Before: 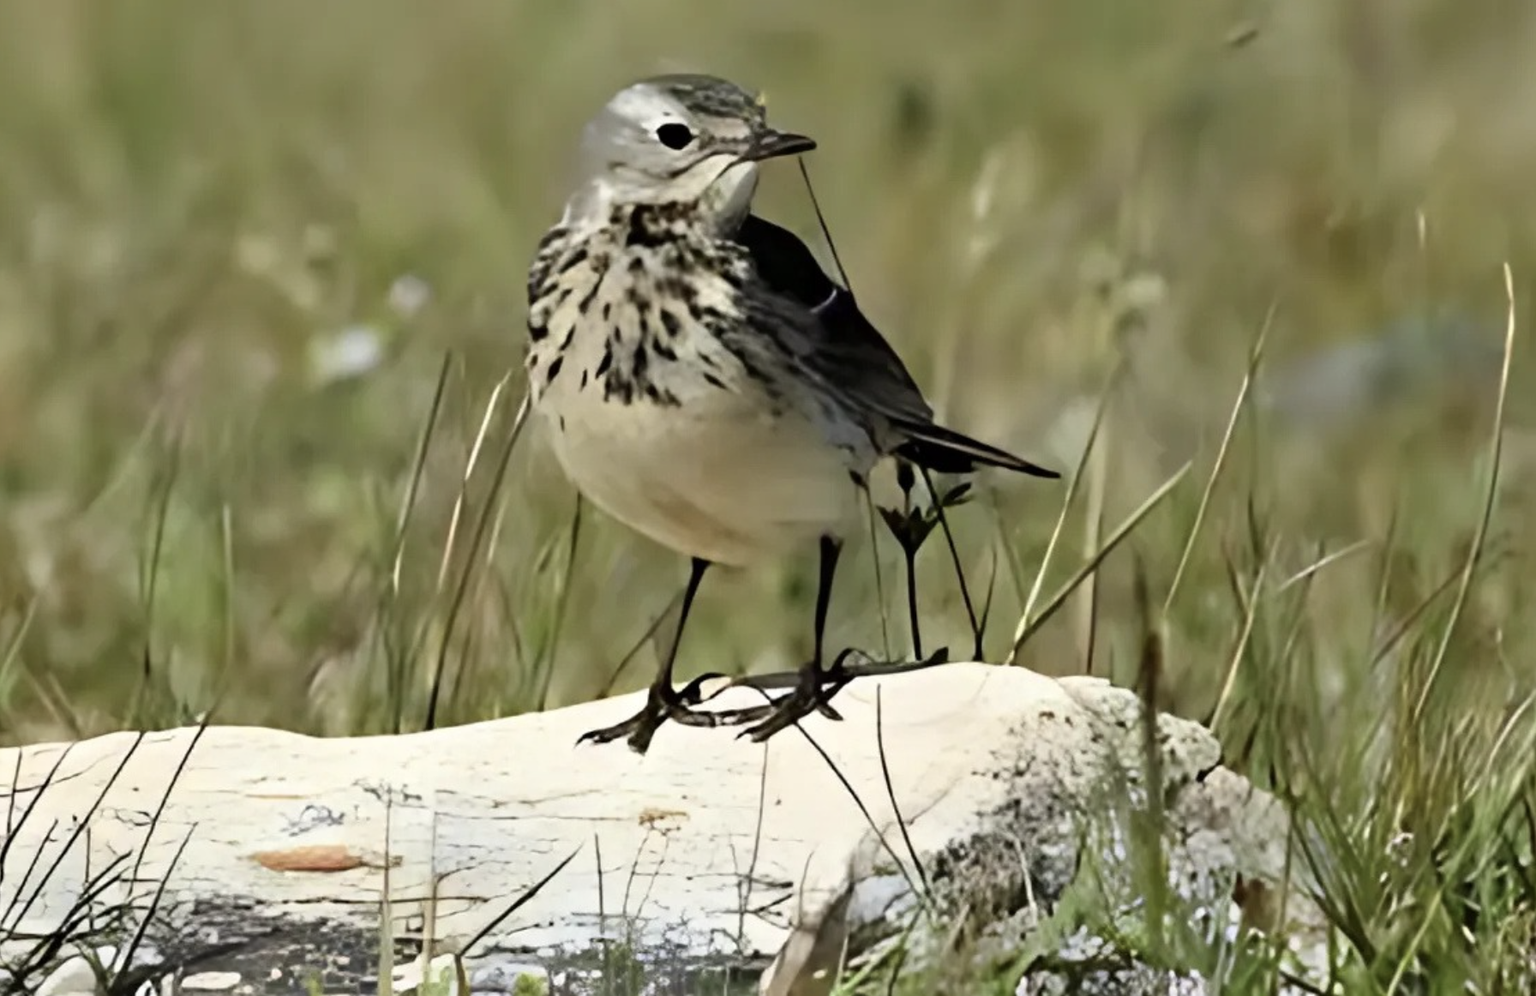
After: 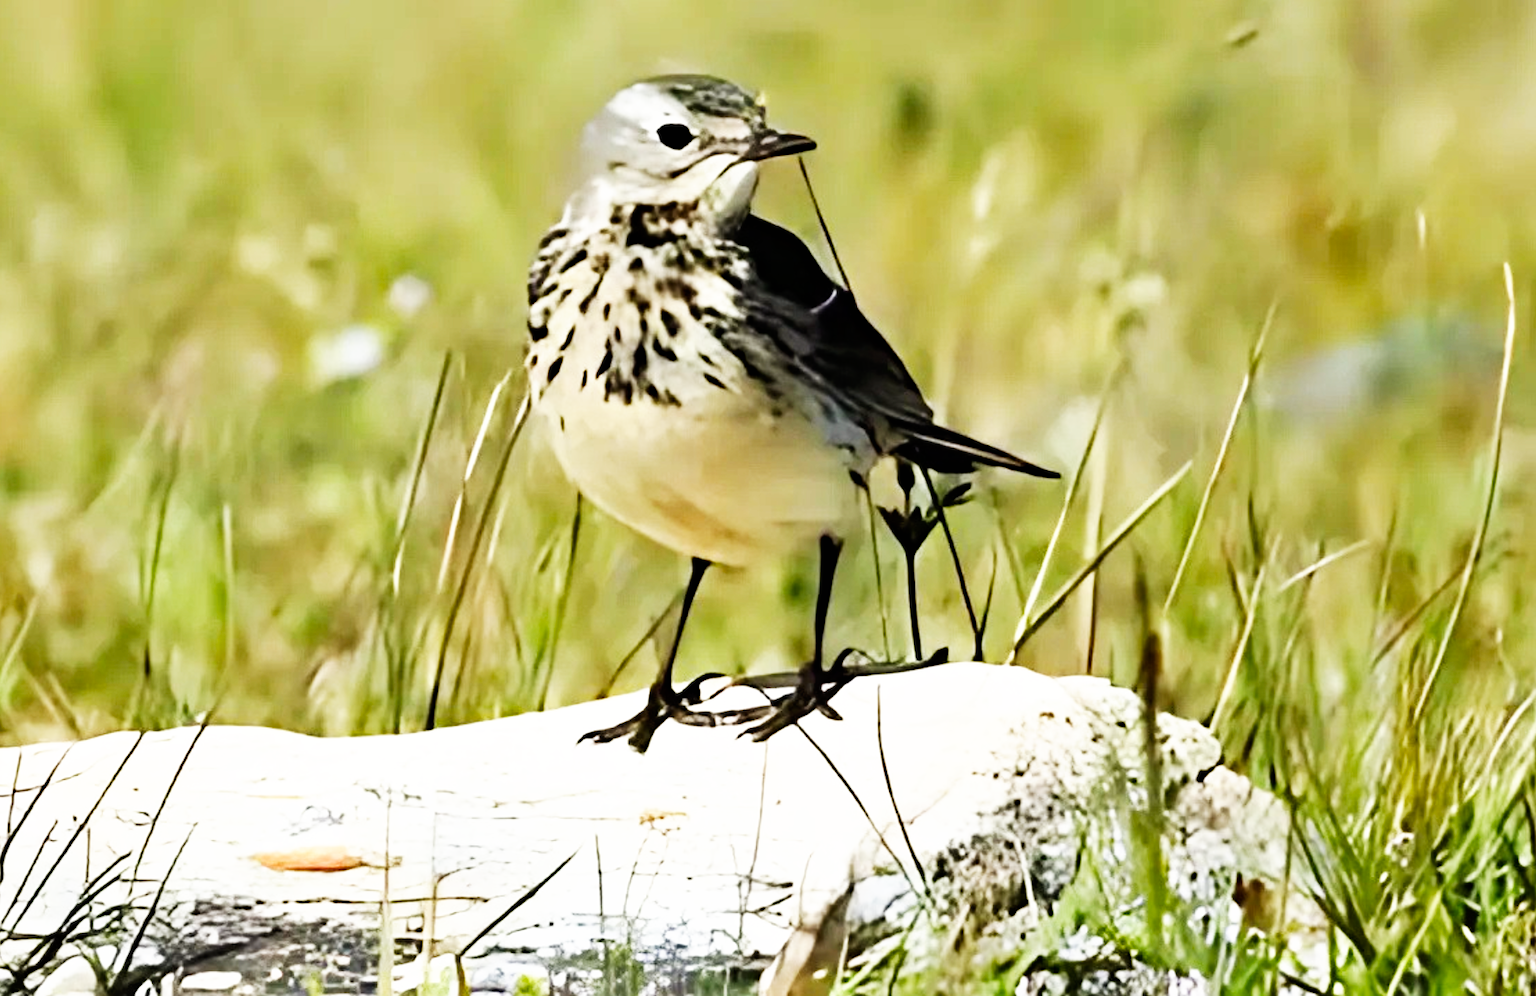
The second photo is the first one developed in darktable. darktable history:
haze removal: compatibility mode true, adaptive false
base curve: curves: ch0 [(0, 0) (0.007, 0.004) (0.027, 0.03) (0.046, 0.07) (0.207, 0.54) (0.442, 0.872) (0.673, 0.972) (1, 1)], preserve colors none
